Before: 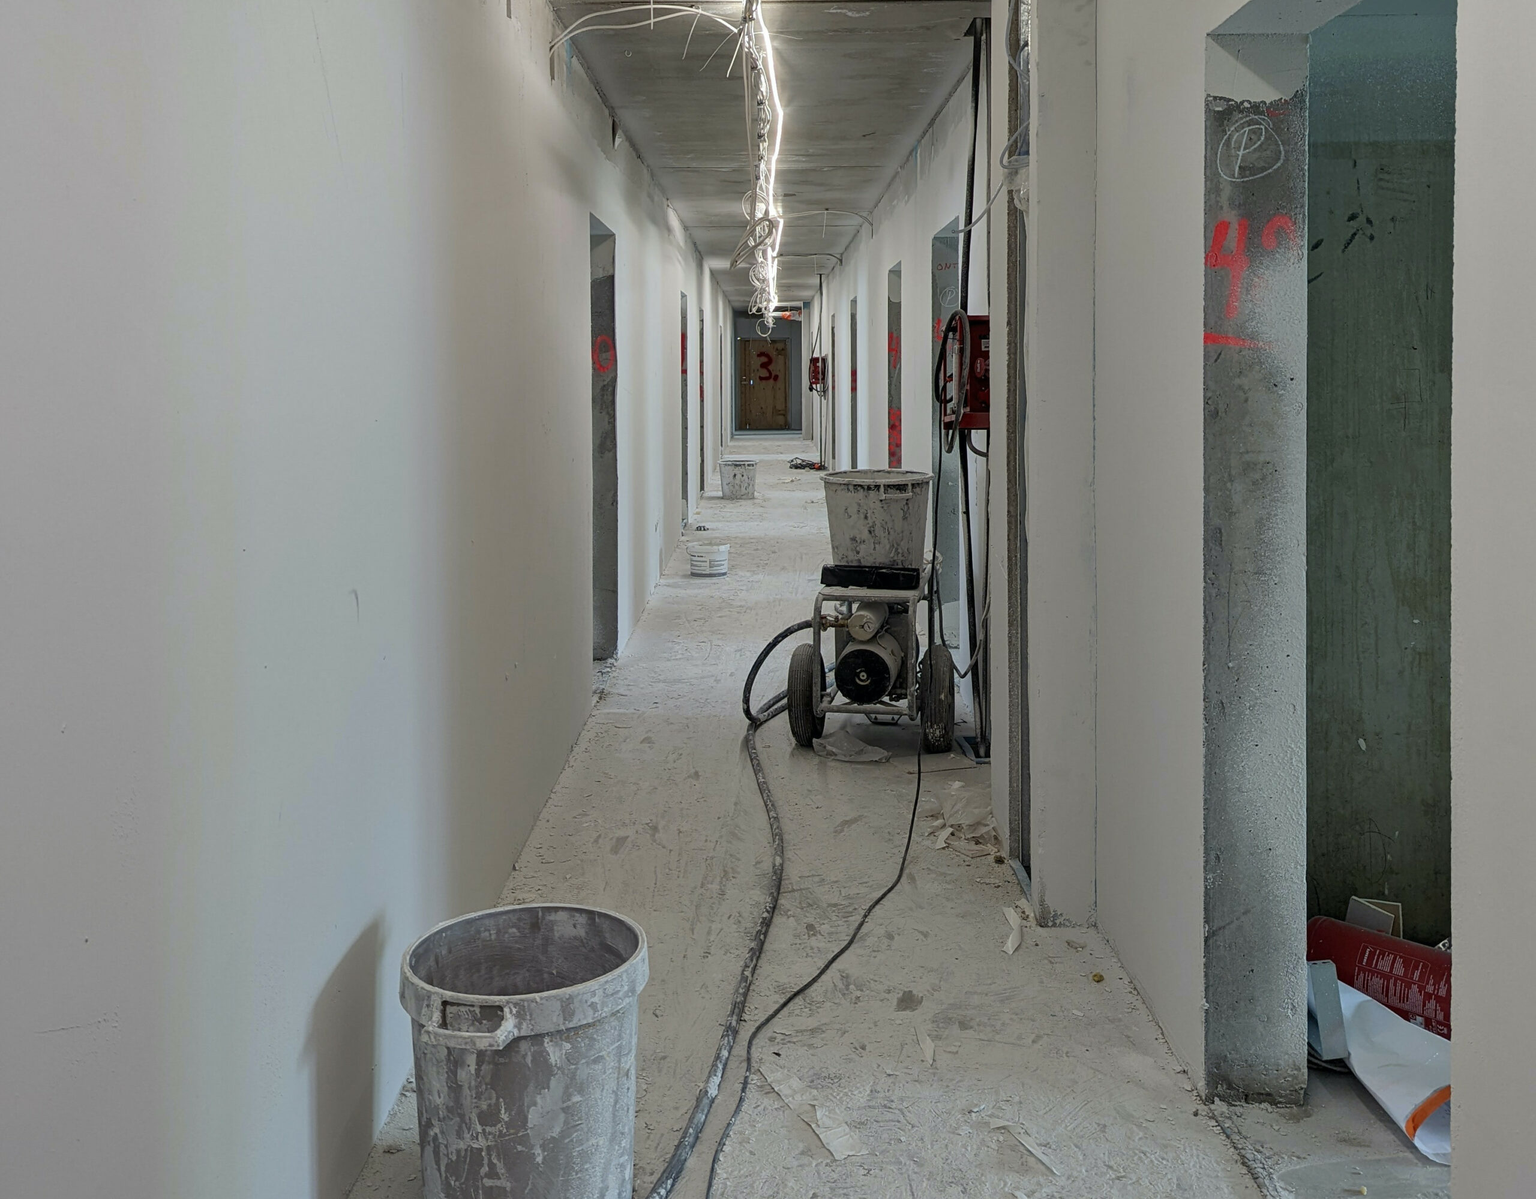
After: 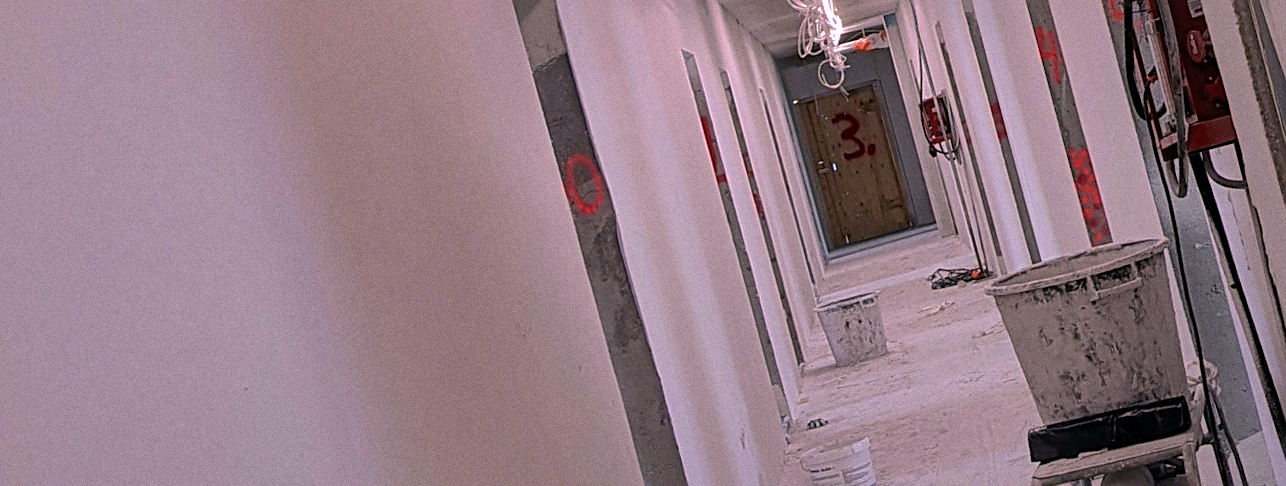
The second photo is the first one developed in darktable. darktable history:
rotate and perspective: rotation -14.8°, crop left 0.1, crop right 0.903, crop top 0.25, crop bottom 0.748
crop: left 10.121%, top 10.631%, right 36.218%, bottom 51.526%
sharpen: on, module defaults
shadows and highlights: shadows 25, highlights -70
exposure: exposure -0.021 EV, compensate highlight preservation false
white balance: red 1.188, blue 1.11
grain: coarseness 0.09 ISO
